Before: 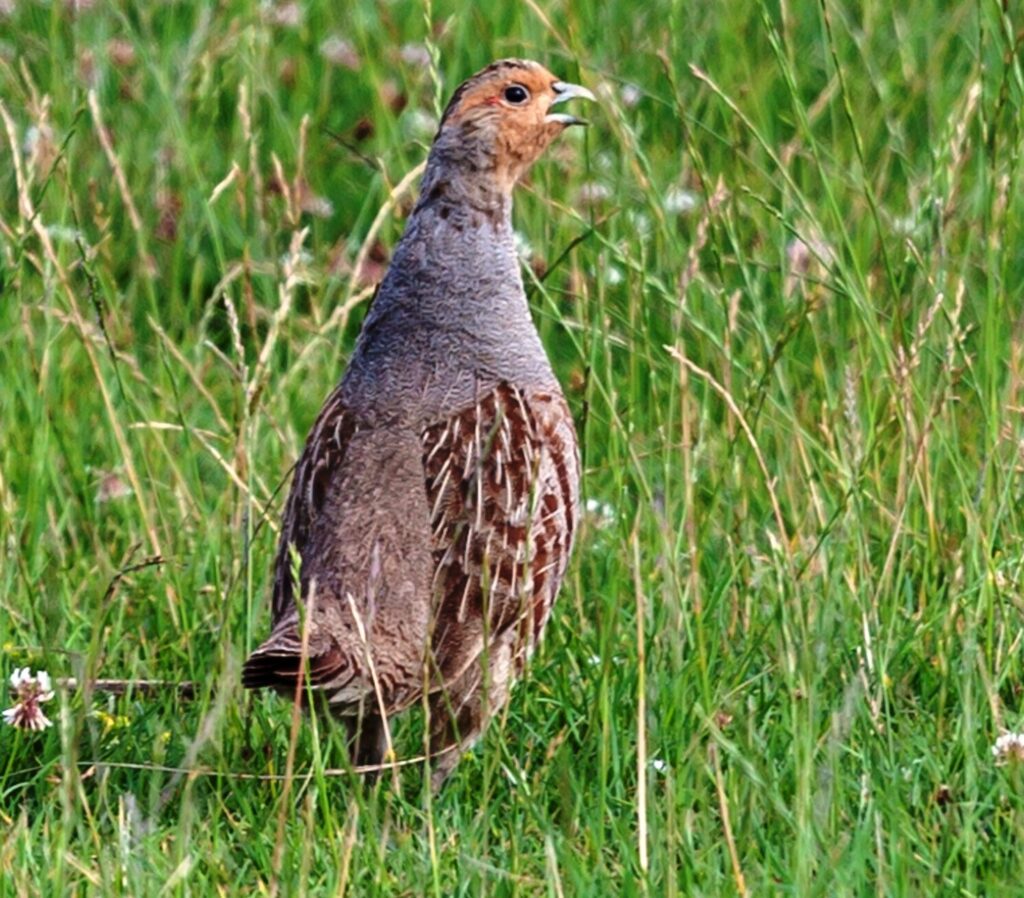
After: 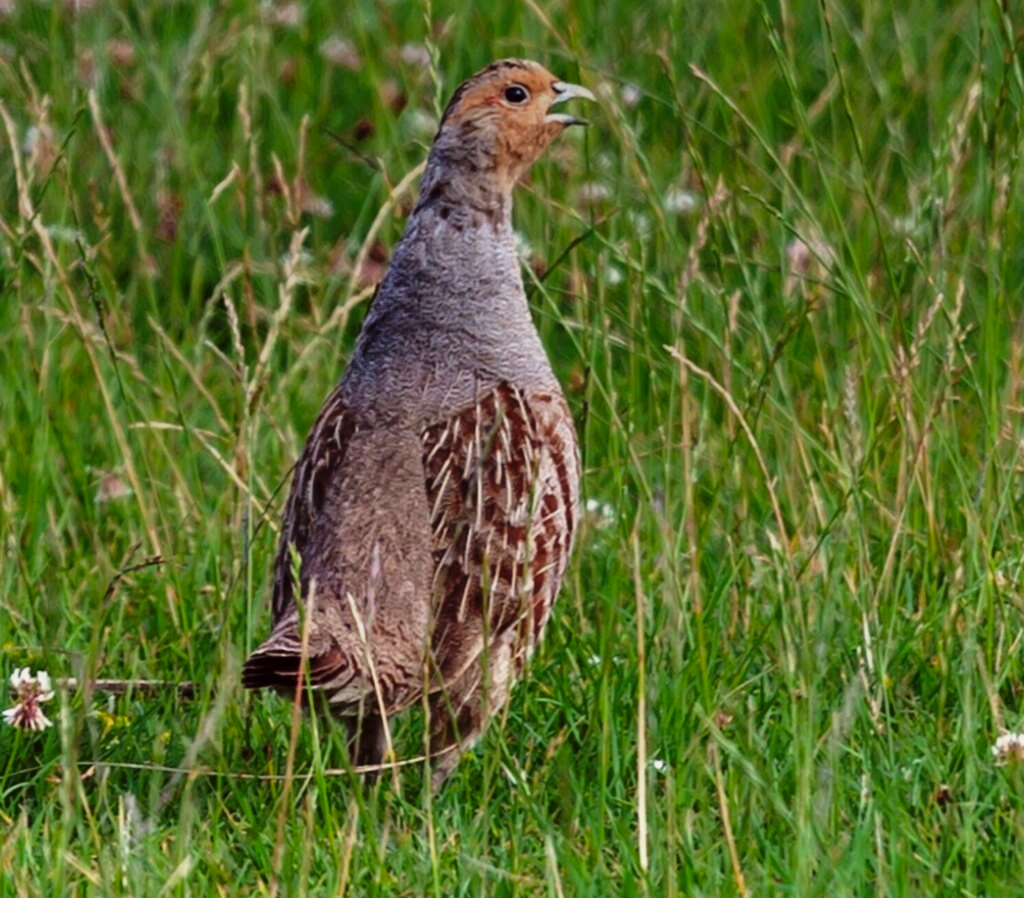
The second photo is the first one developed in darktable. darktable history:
graduated density: rotation -0.352°, offset 57.64
color correction: highlights a* -0.95, highlights b* 4.5, shadows a* 3.55
color zones: curves: ch0 [(0.203, 0.433) (0.607, 0.517) (0.697, 0.696) (0.705, 0.897)]
